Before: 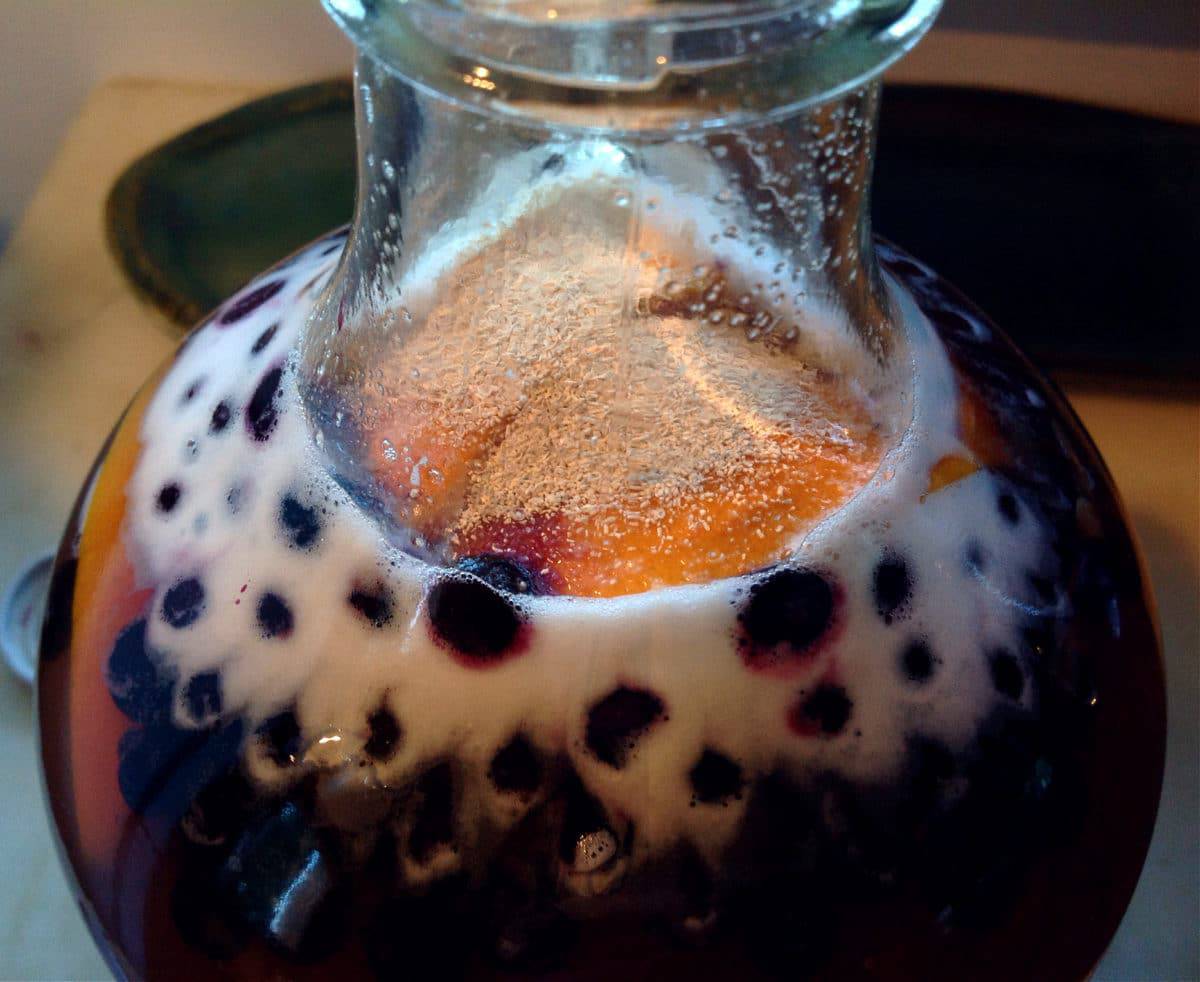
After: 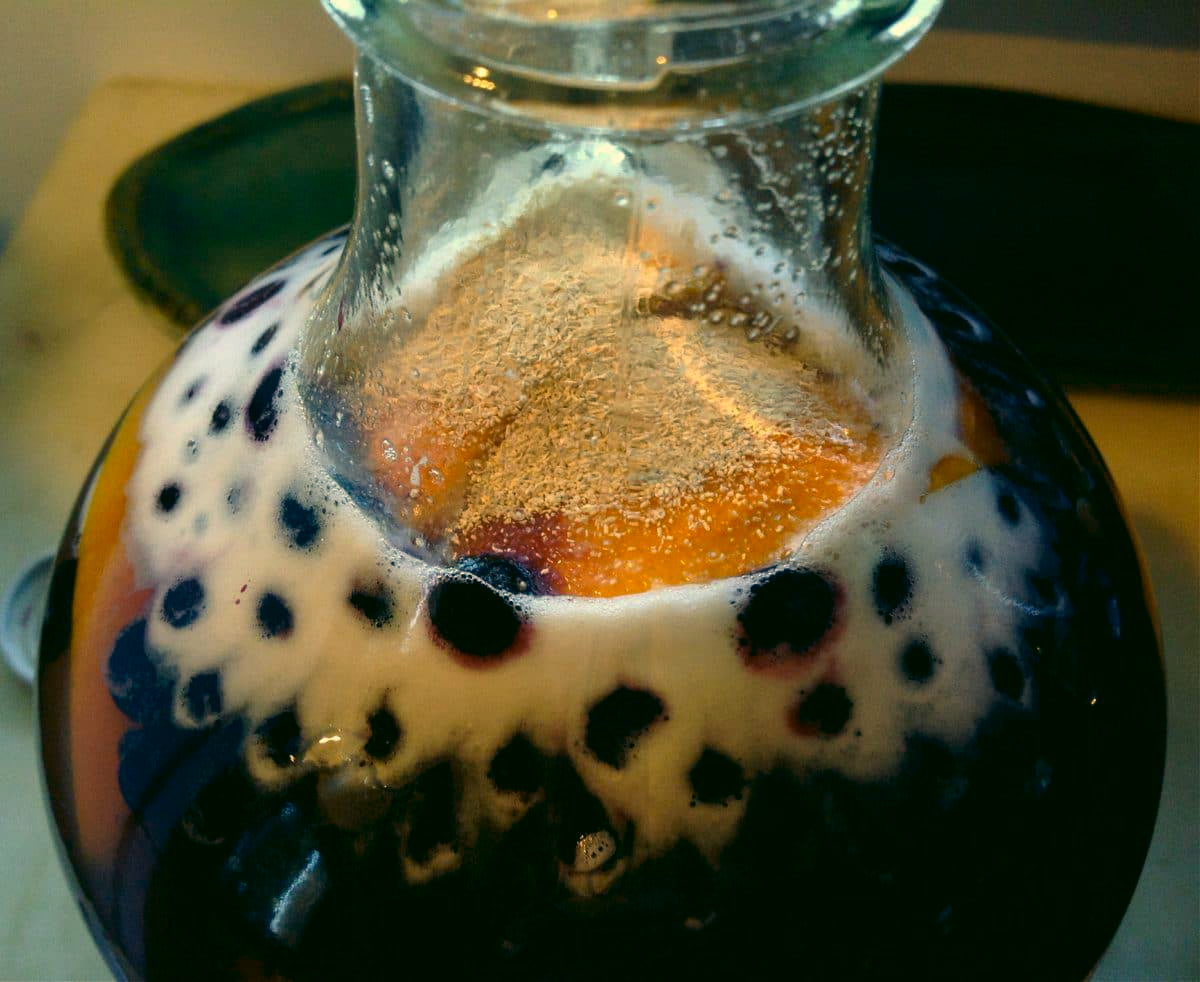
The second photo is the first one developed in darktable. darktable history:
shadows and highlights: shadows 18.55, highlights -83.41, soften with gaussian
color correction: highlights a* 4.93, highlights b* 23.95, shadows a* -15.62, shadows b* 3.81
